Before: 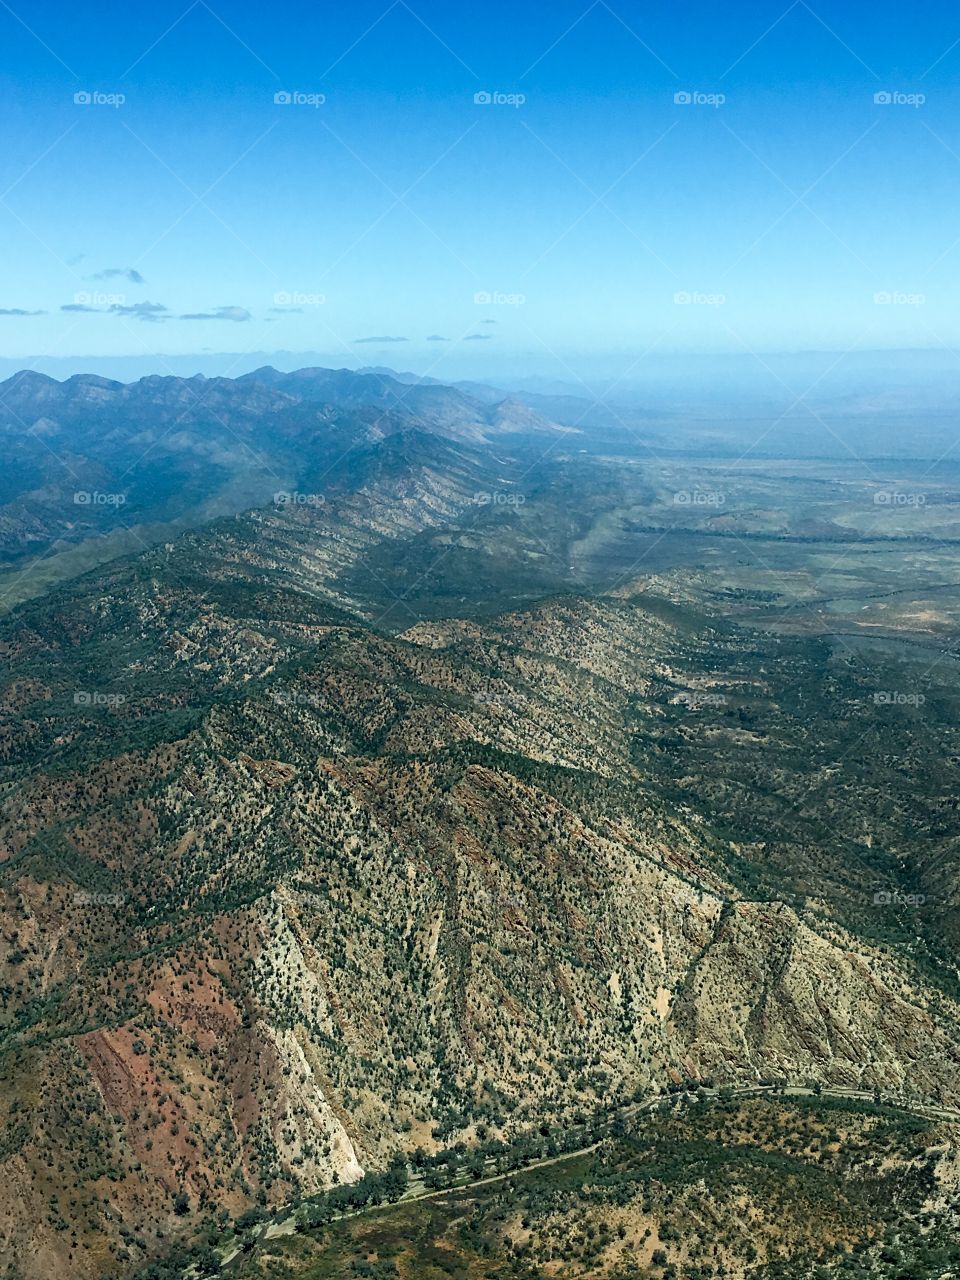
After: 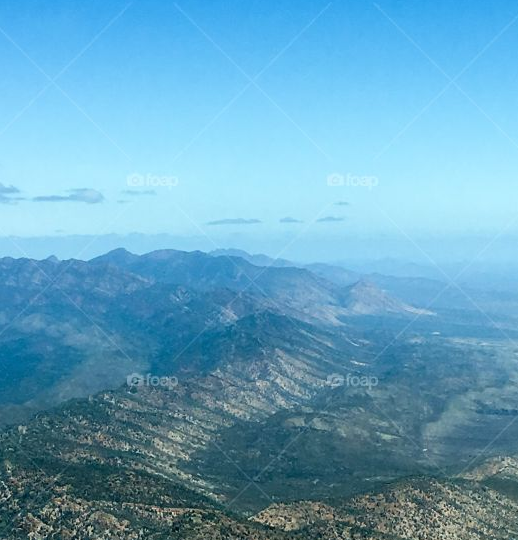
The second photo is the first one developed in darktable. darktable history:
crop: left 15.333%, top 9.272%, right 30.708%, bottom 48.504%
